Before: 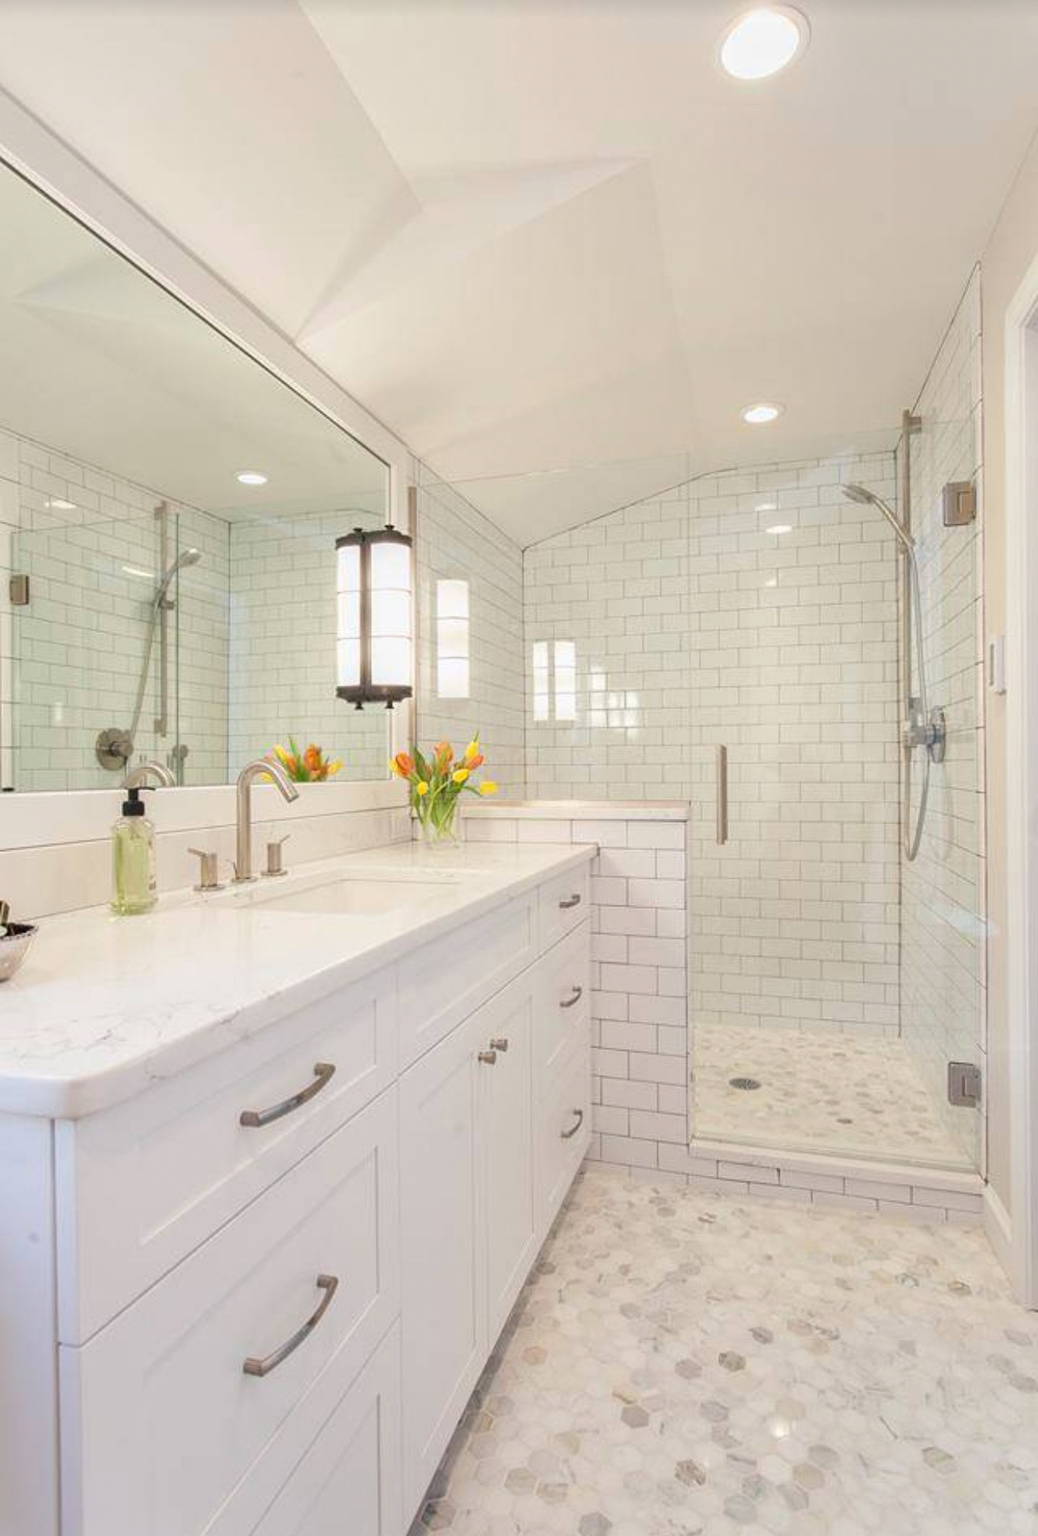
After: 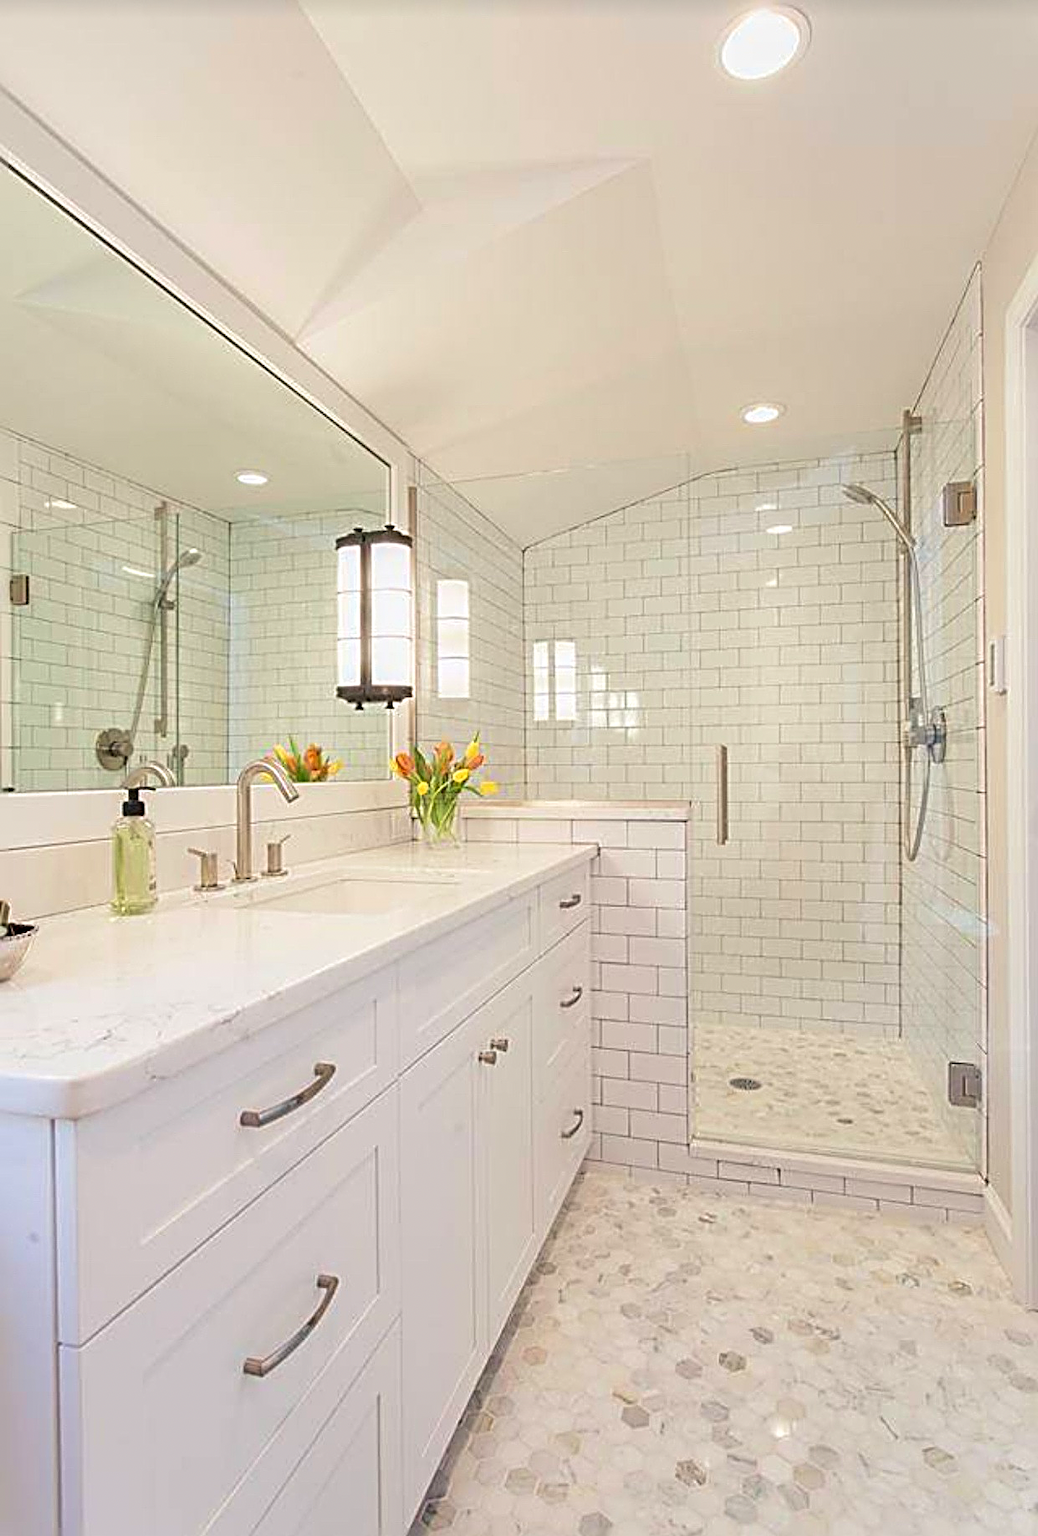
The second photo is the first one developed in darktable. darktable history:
velvia: strength 21.76%
sharpen: radius 3.69, amount 0.928
